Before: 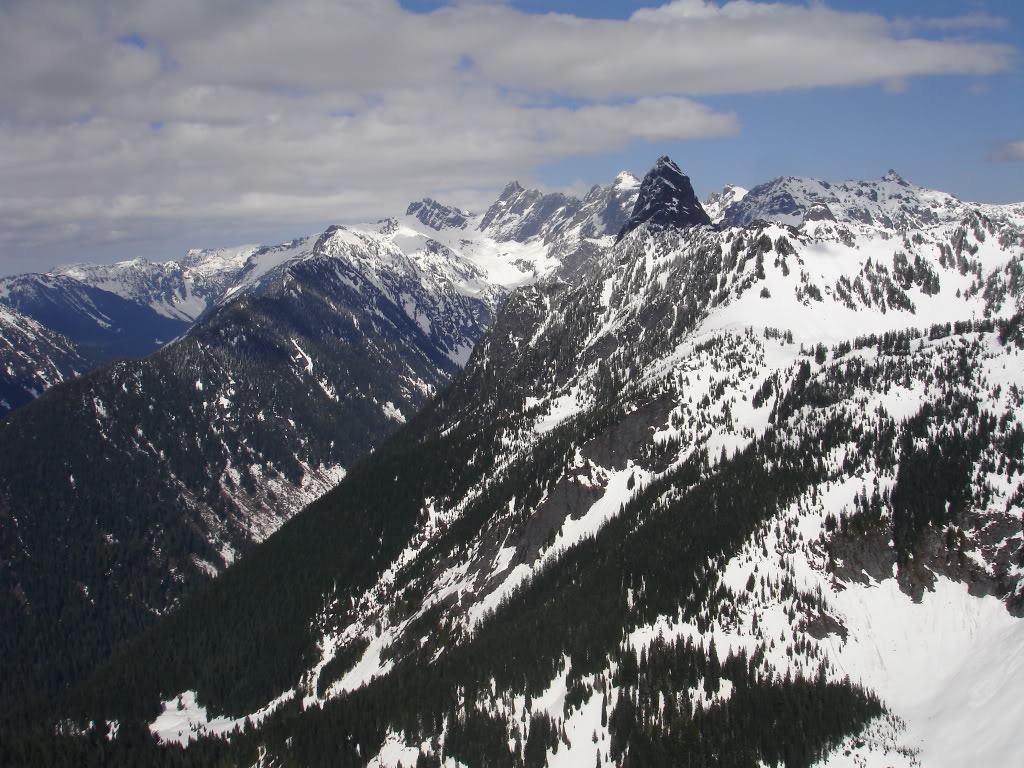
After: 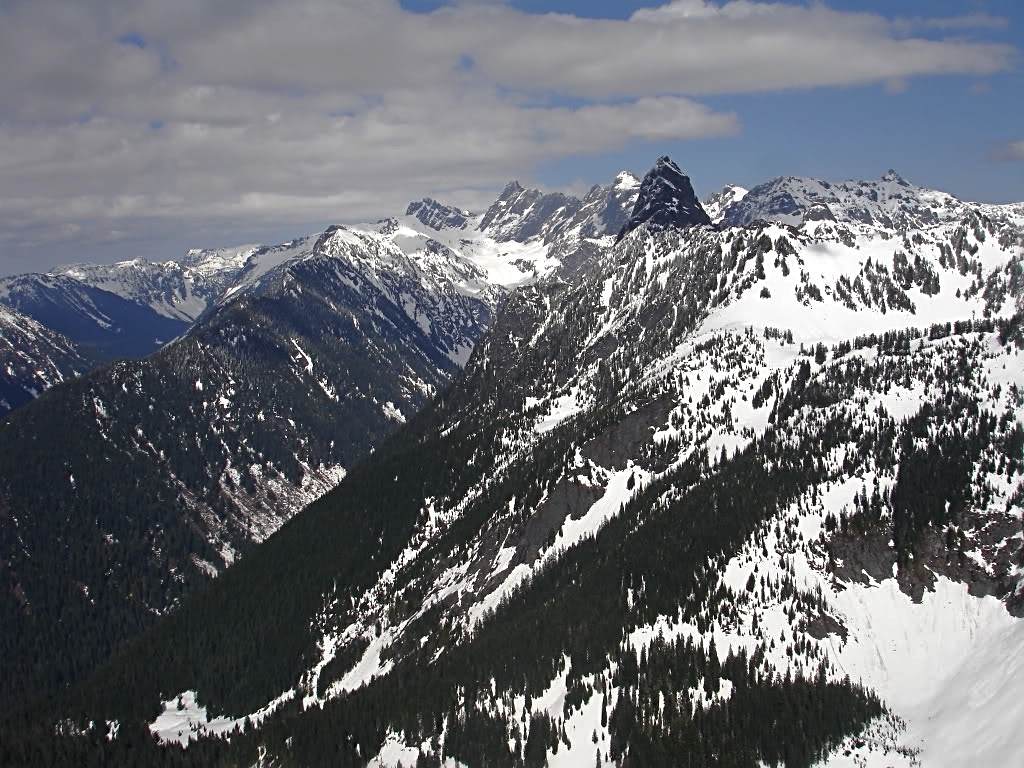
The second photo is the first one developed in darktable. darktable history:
tone equalizer: -8 EV -0.001 EV, -7 EV 0.003 EV, -6 EV -0.003 EV, -5 EV -0.011 EV, -4 EV -0.071 EV, -3 EV -0.222 EV, -2 EV -0.285 EV, -1 EV 0.119 EV, +0 EV 0.31 EV, edges refinement/feathering 500, mask exposure compensation -1.57 EV, preserve details no
sharpen: radius 3.075
